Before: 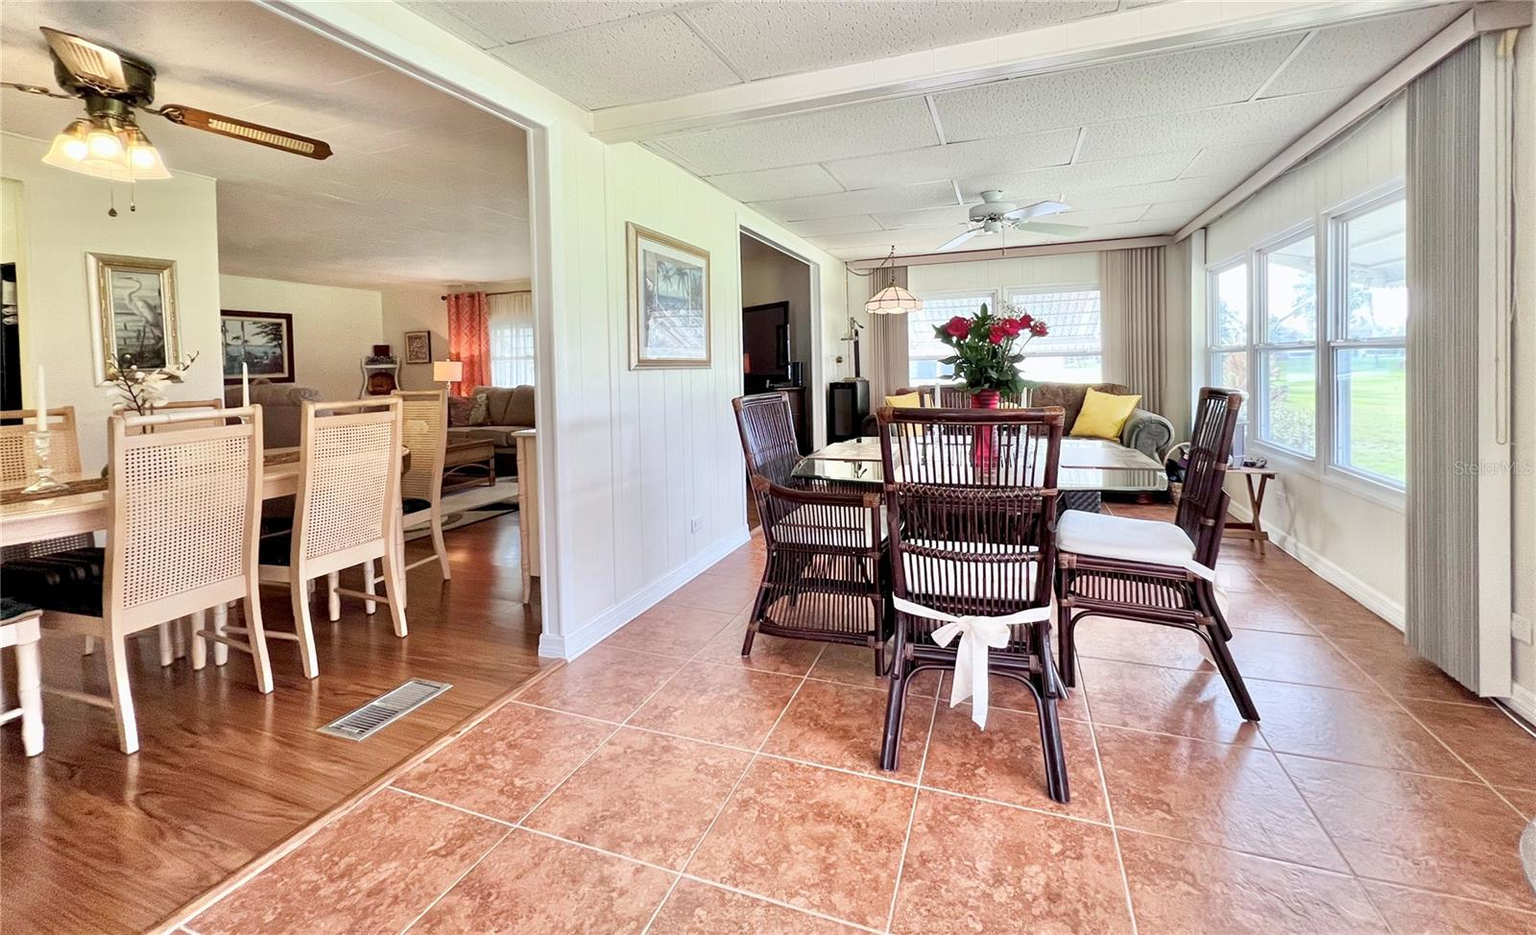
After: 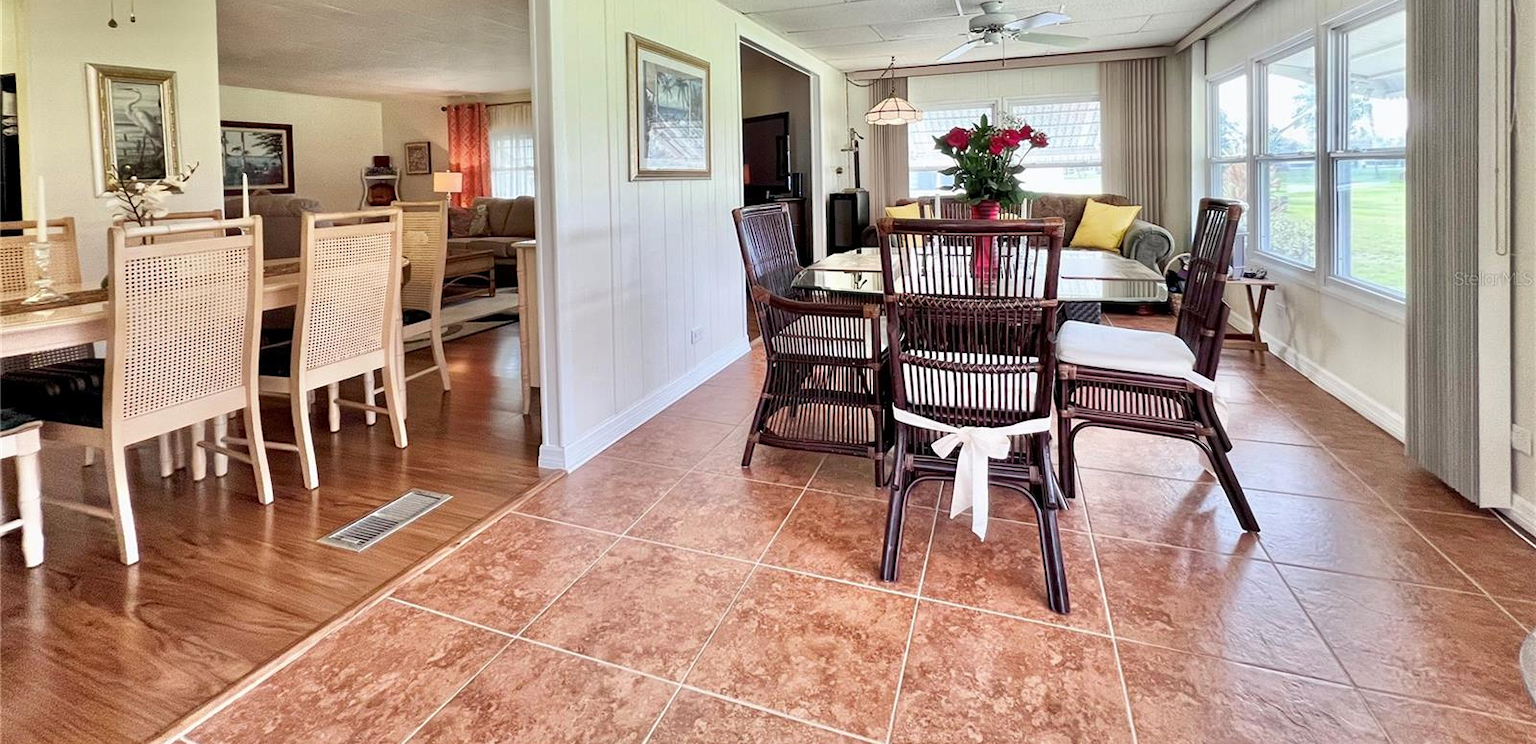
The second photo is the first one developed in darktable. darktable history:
crop and rotate: top 20.235%
shadows and highlights: shadows 60.88, soften with gaussian
